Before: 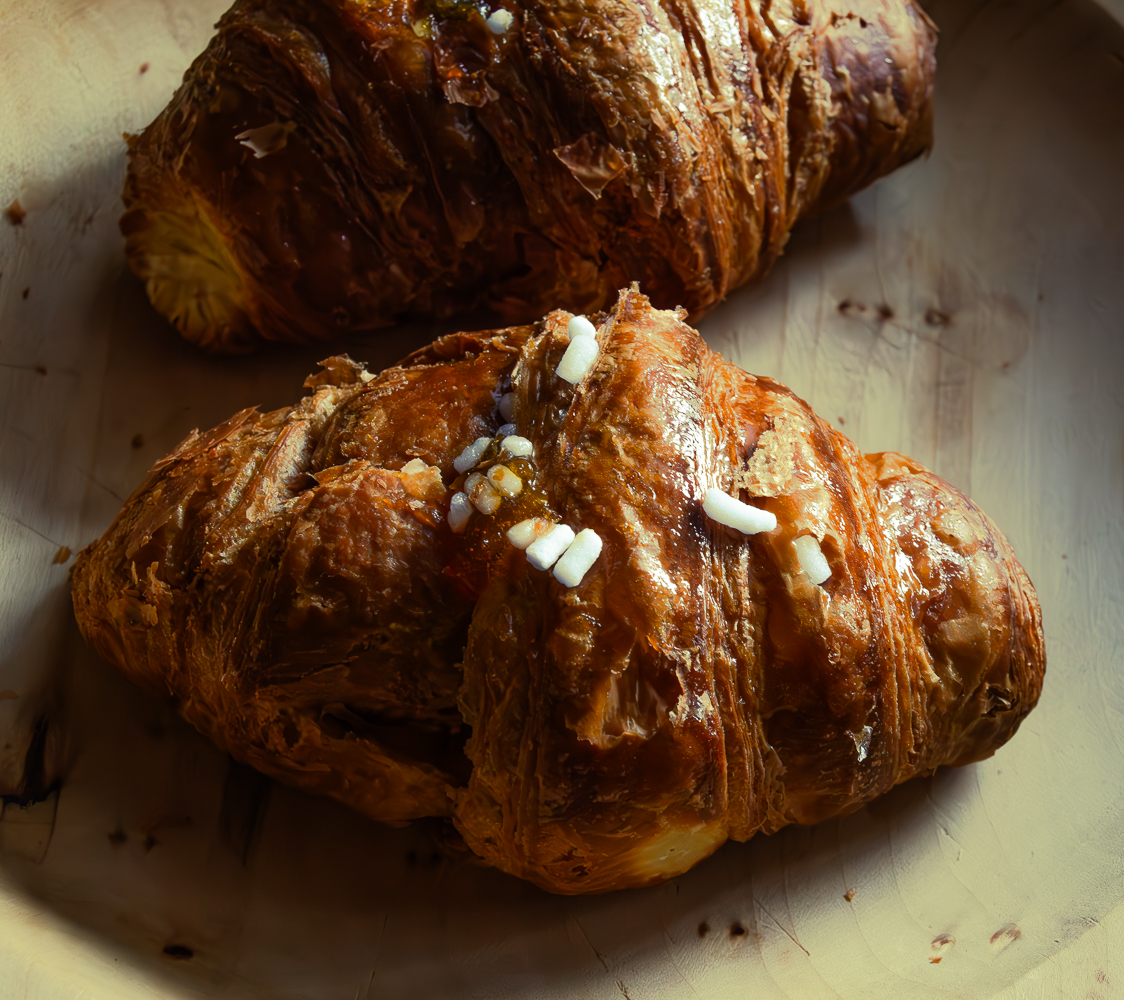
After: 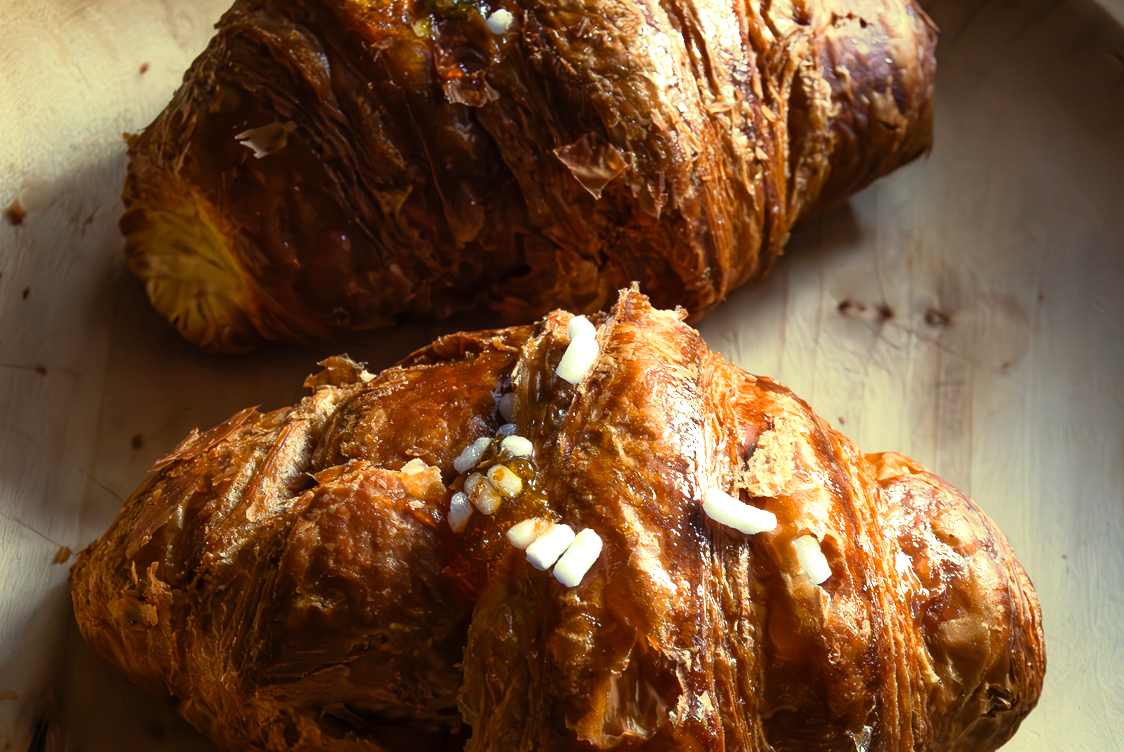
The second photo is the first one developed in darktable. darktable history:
exposure: exposure 0.602 EV, compensate highlight preservation false
crop: bottom 24.791%
color correction: highlights b* 0.059
